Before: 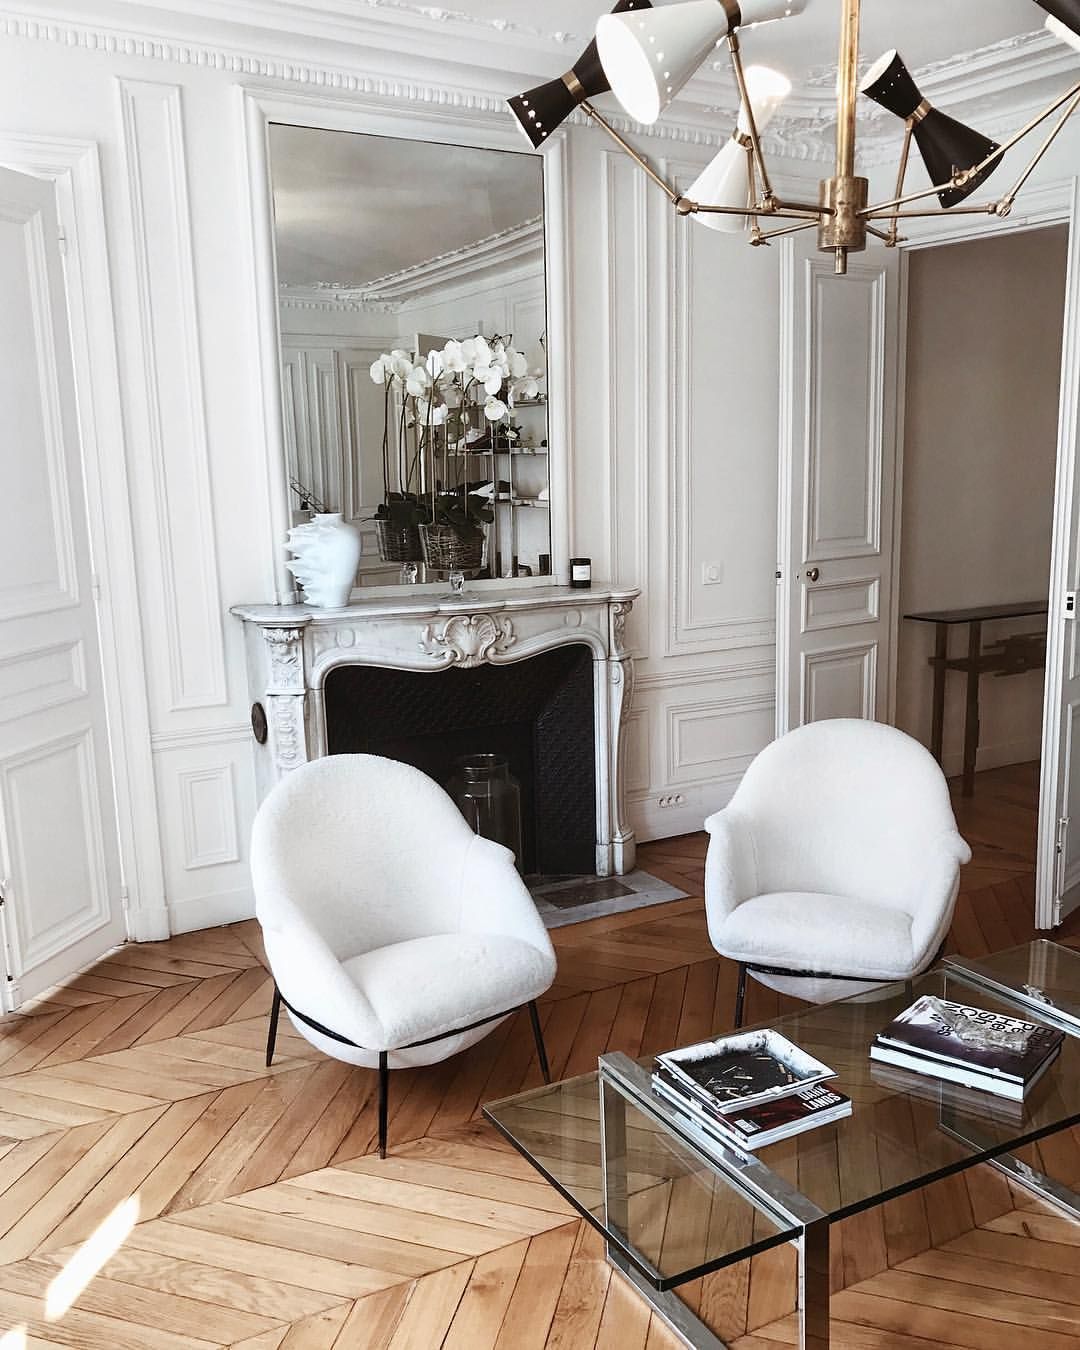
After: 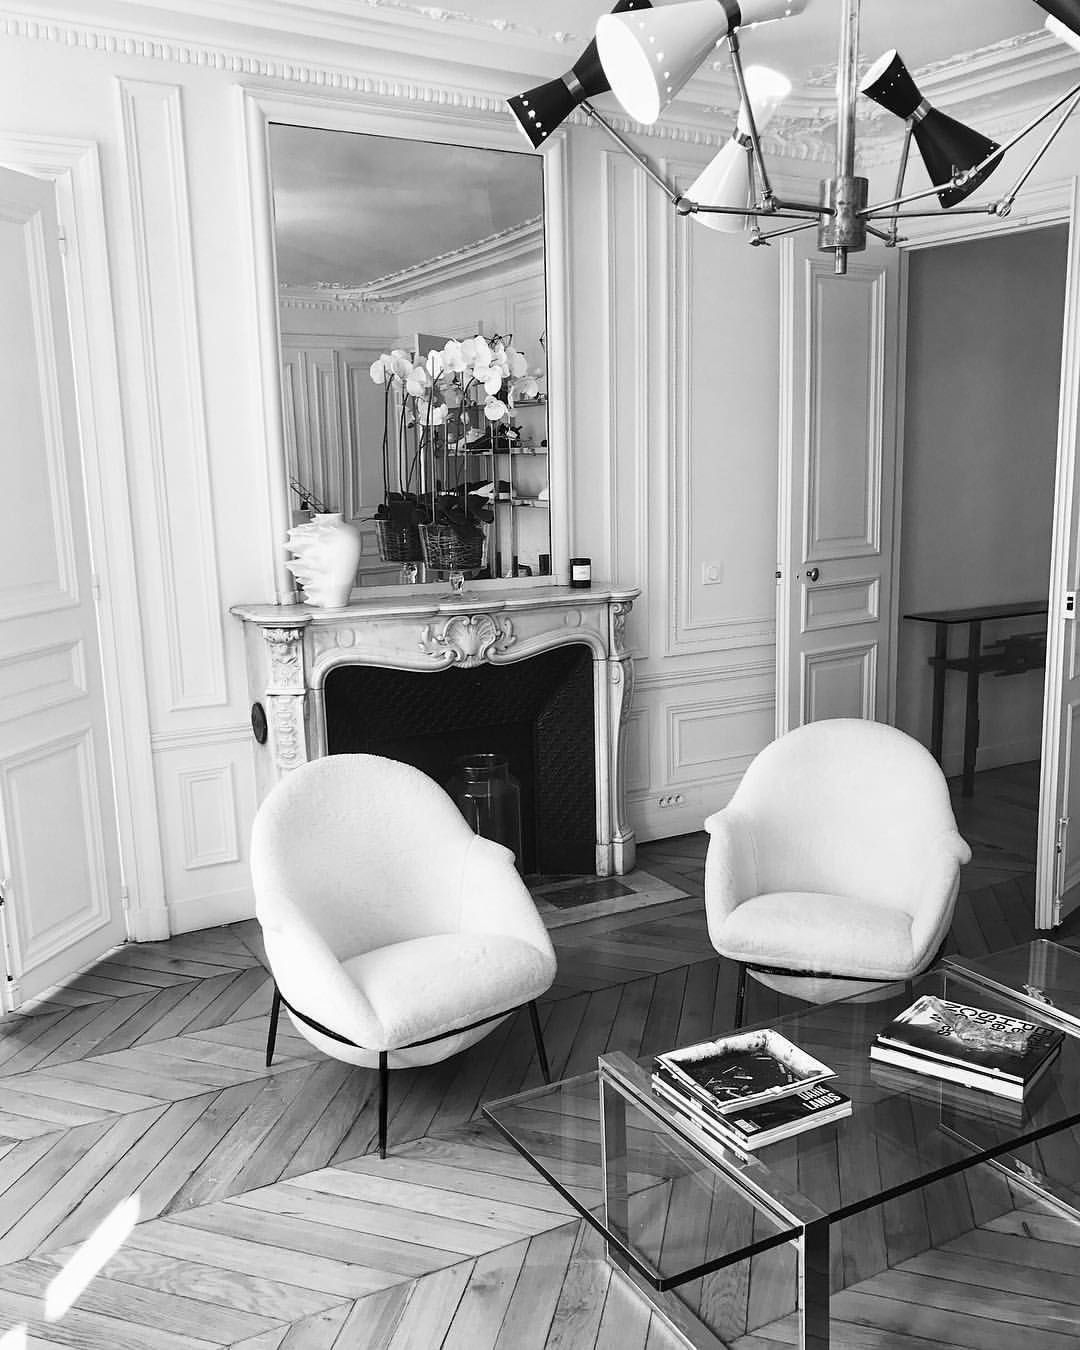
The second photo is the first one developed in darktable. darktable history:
color balance rgb: highlights gain › chroma 0.217%, highlights gain › hue 332.46°, perceptual saturation grading › global saturation 25.564%, global vibrance 10.915%
color zones: curves: ch1 [(0, -0.014) (0.143, -0.013) (0.286, -0.013) (0.429, -0.016) (0.571, -0.019) (0.714, -0.015) (0.857, 0.002) (1, -0.014)]
